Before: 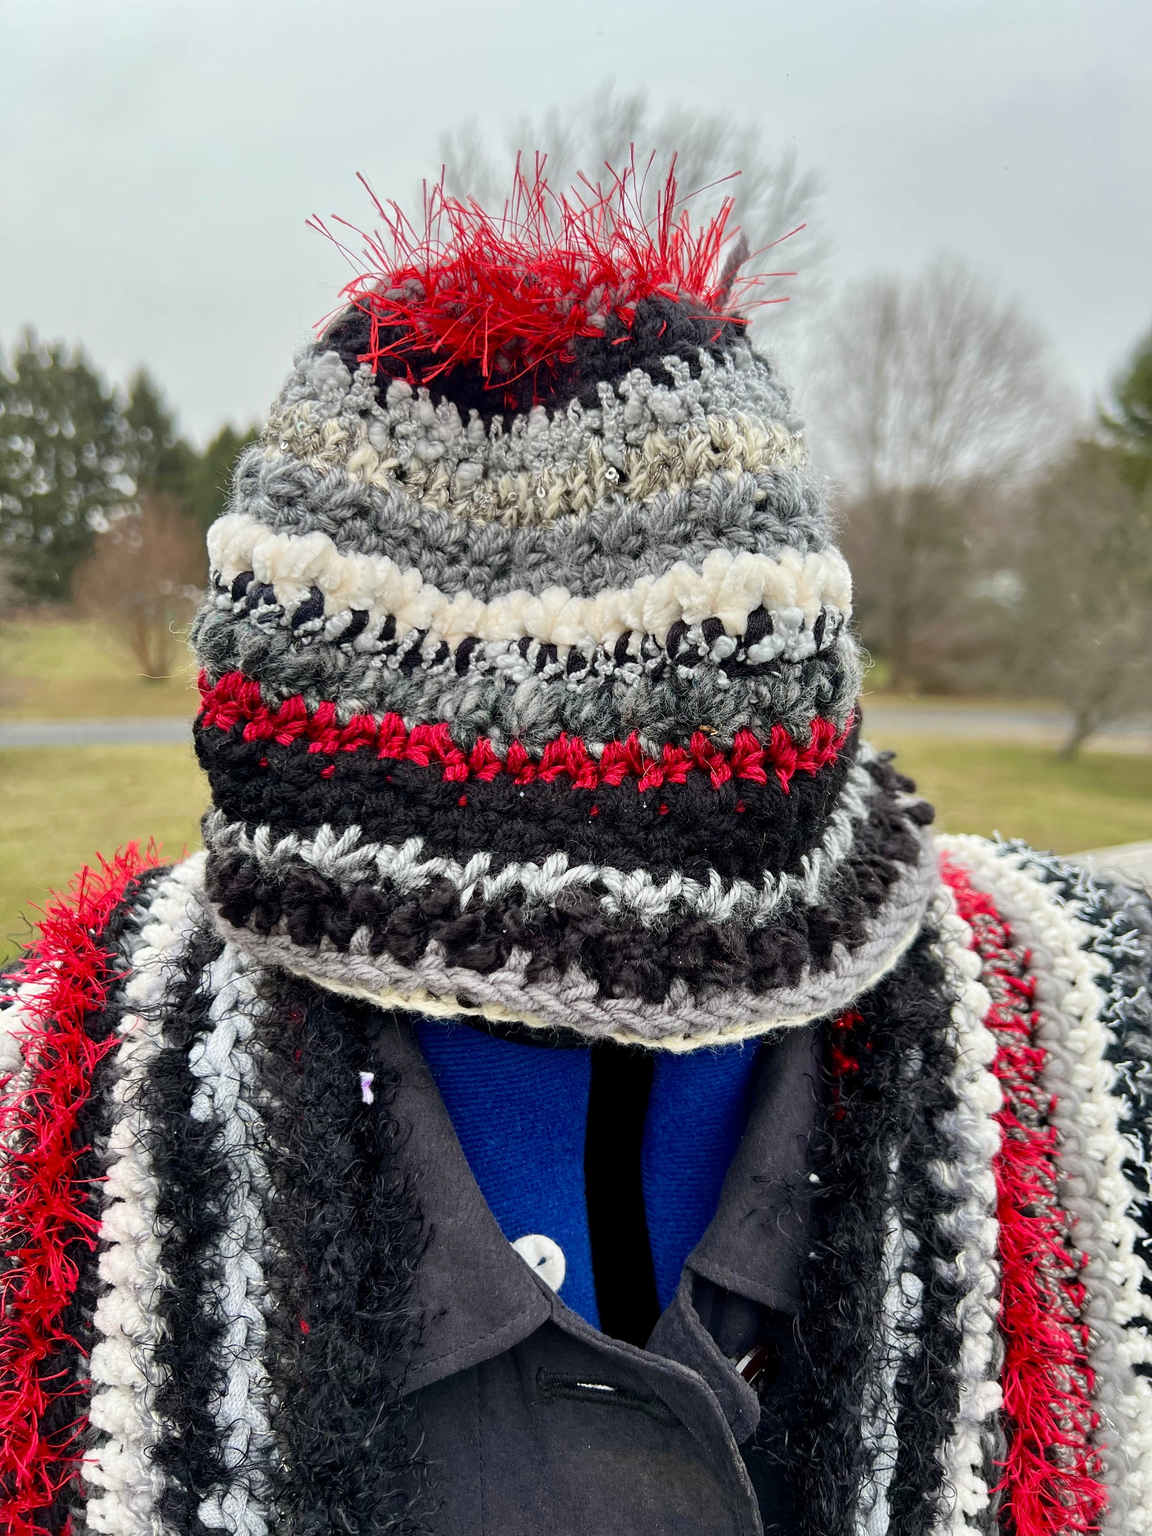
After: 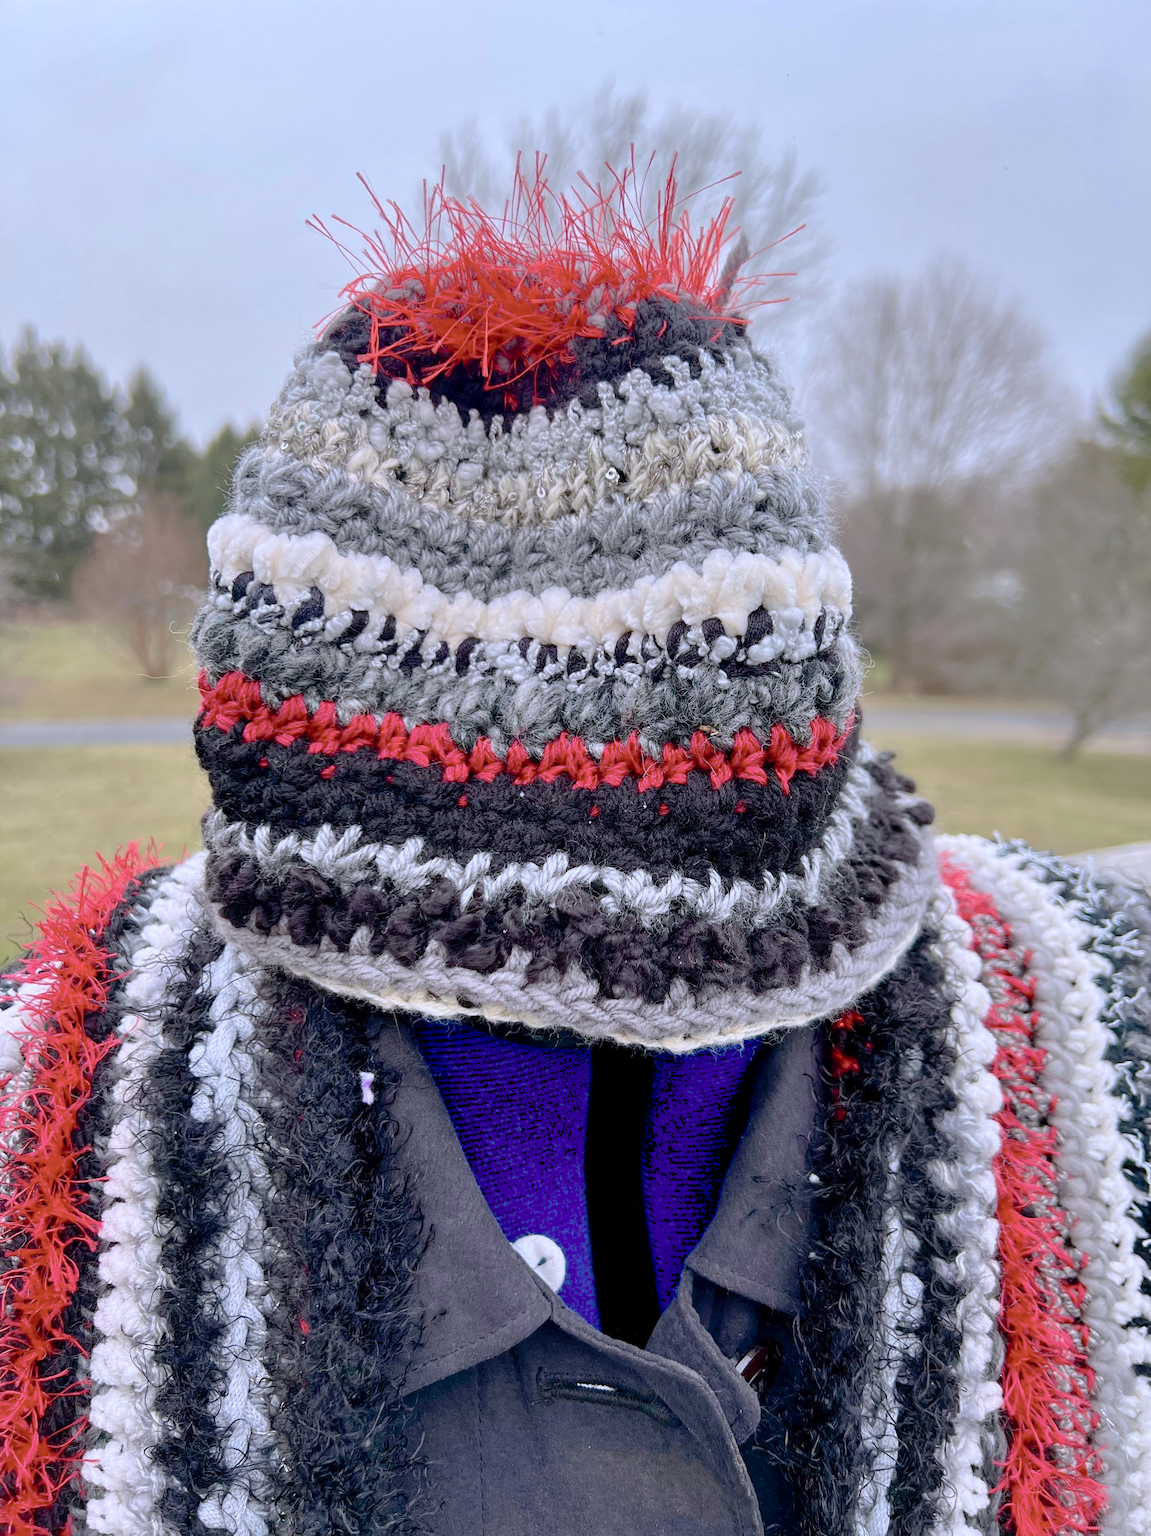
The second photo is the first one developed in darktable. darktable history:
tone curve: curves: ch0 [(0, 0) (0.004, 0.008) (0.077, 0.156) (0.169, 0.29) (0.774, 0.774) (1, 1)], preserve colors none
color calibration: output R [0.999, 0.026, -0.11, 0], output G [-0.019, 1.037, -0.099, 0], output B [0.022, -0.023, 0.902, 0], illuminant custom, x 0.367, y 0.392, temperature 4433.75 K
